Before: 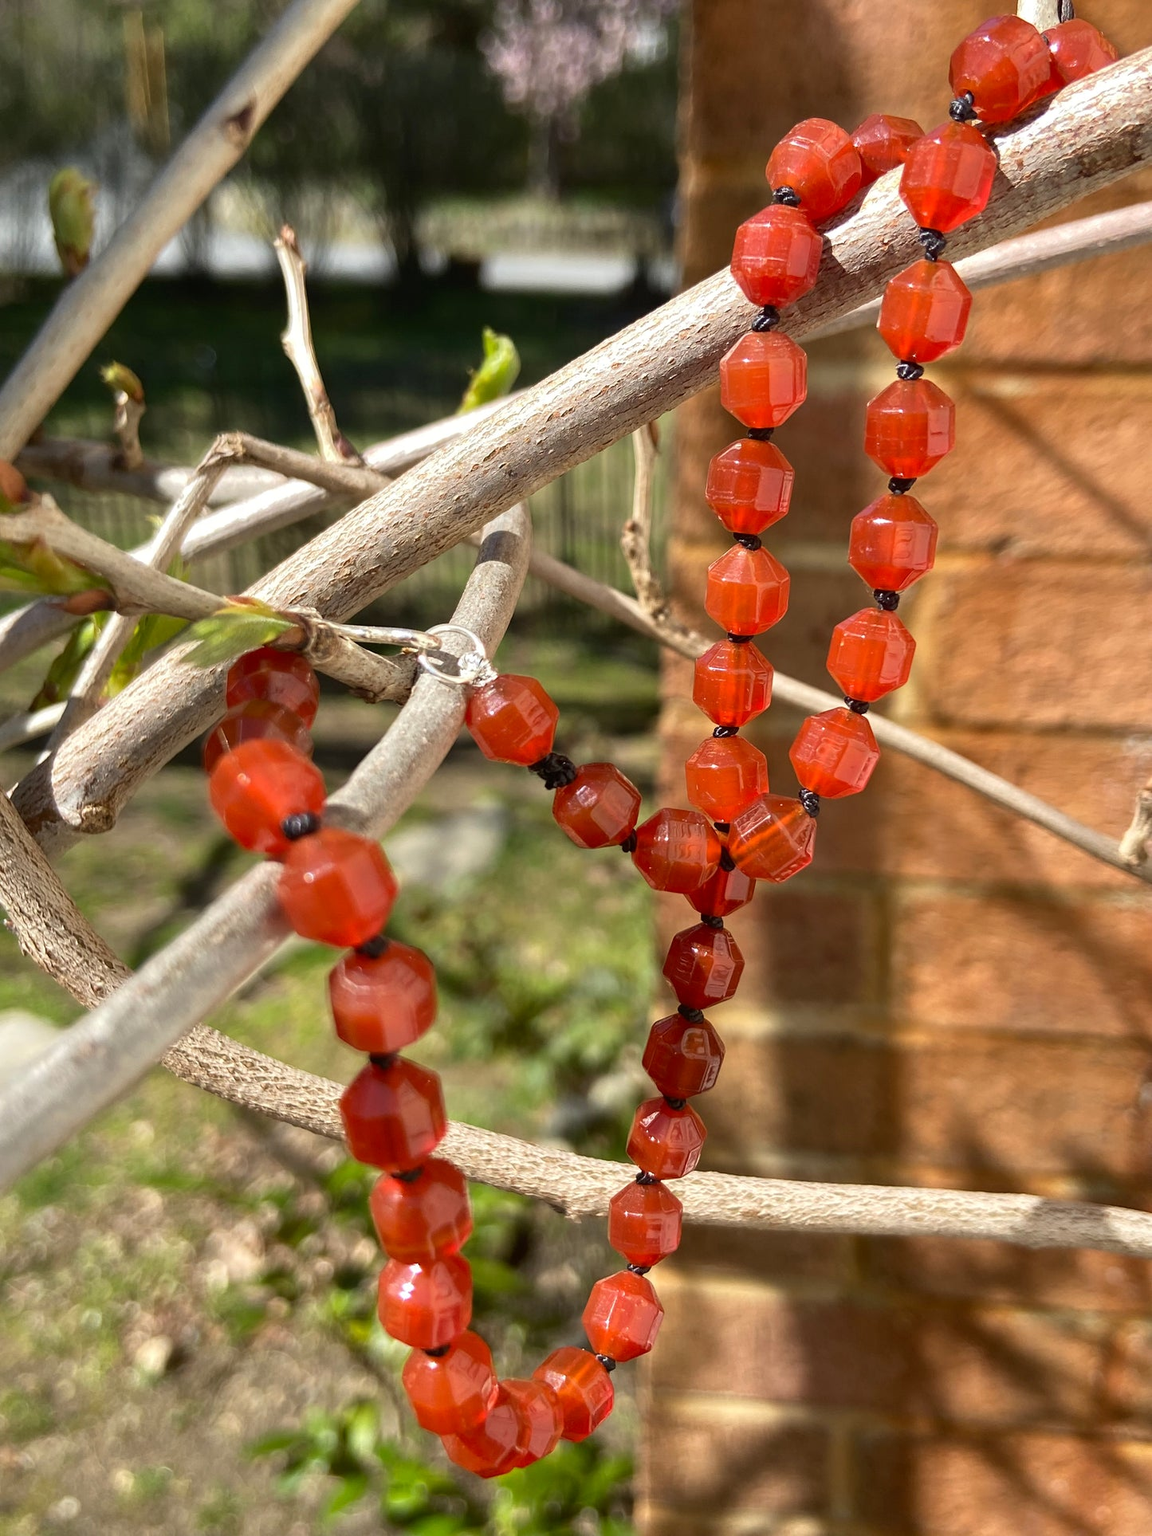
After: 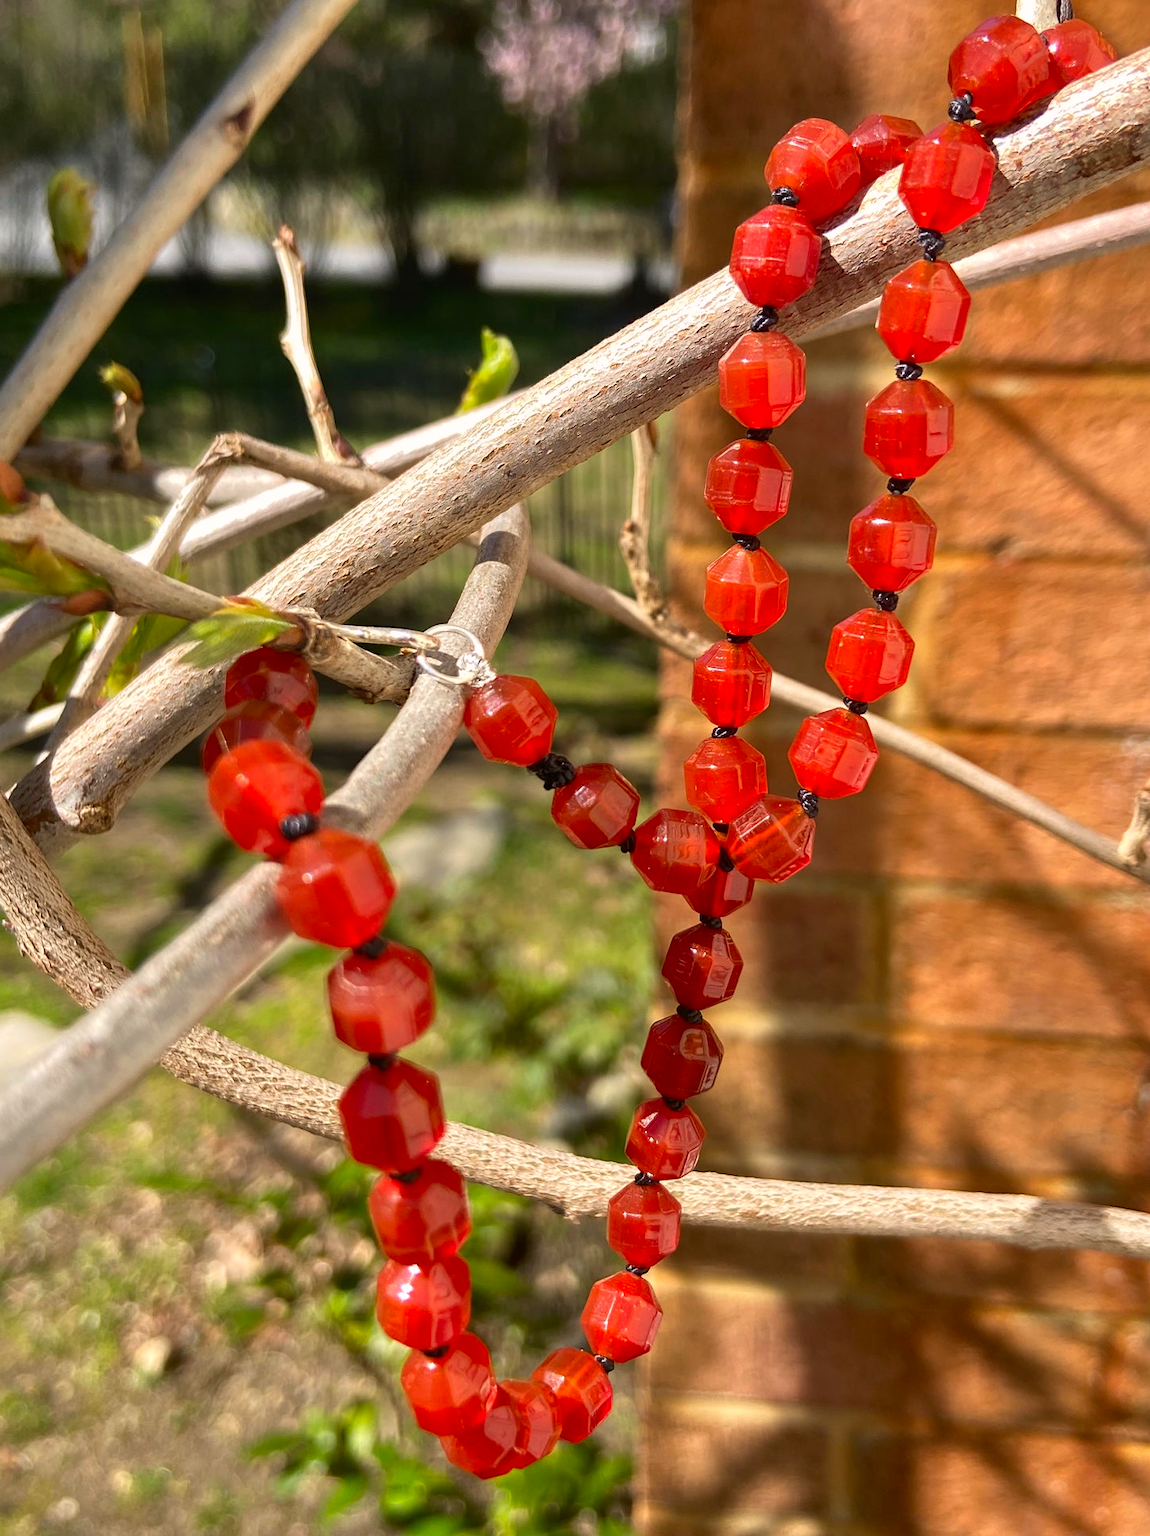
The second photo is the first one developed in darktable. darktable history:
color correction: highlights a* 3.21, highlights b* 1.6, saturation 1.22
crop and rotate: left 0.198%, bottom 0.006%
local contrast: mode bilateral grid, contrast 20, coarseness 50, detail 101%, midtone range 0.2
